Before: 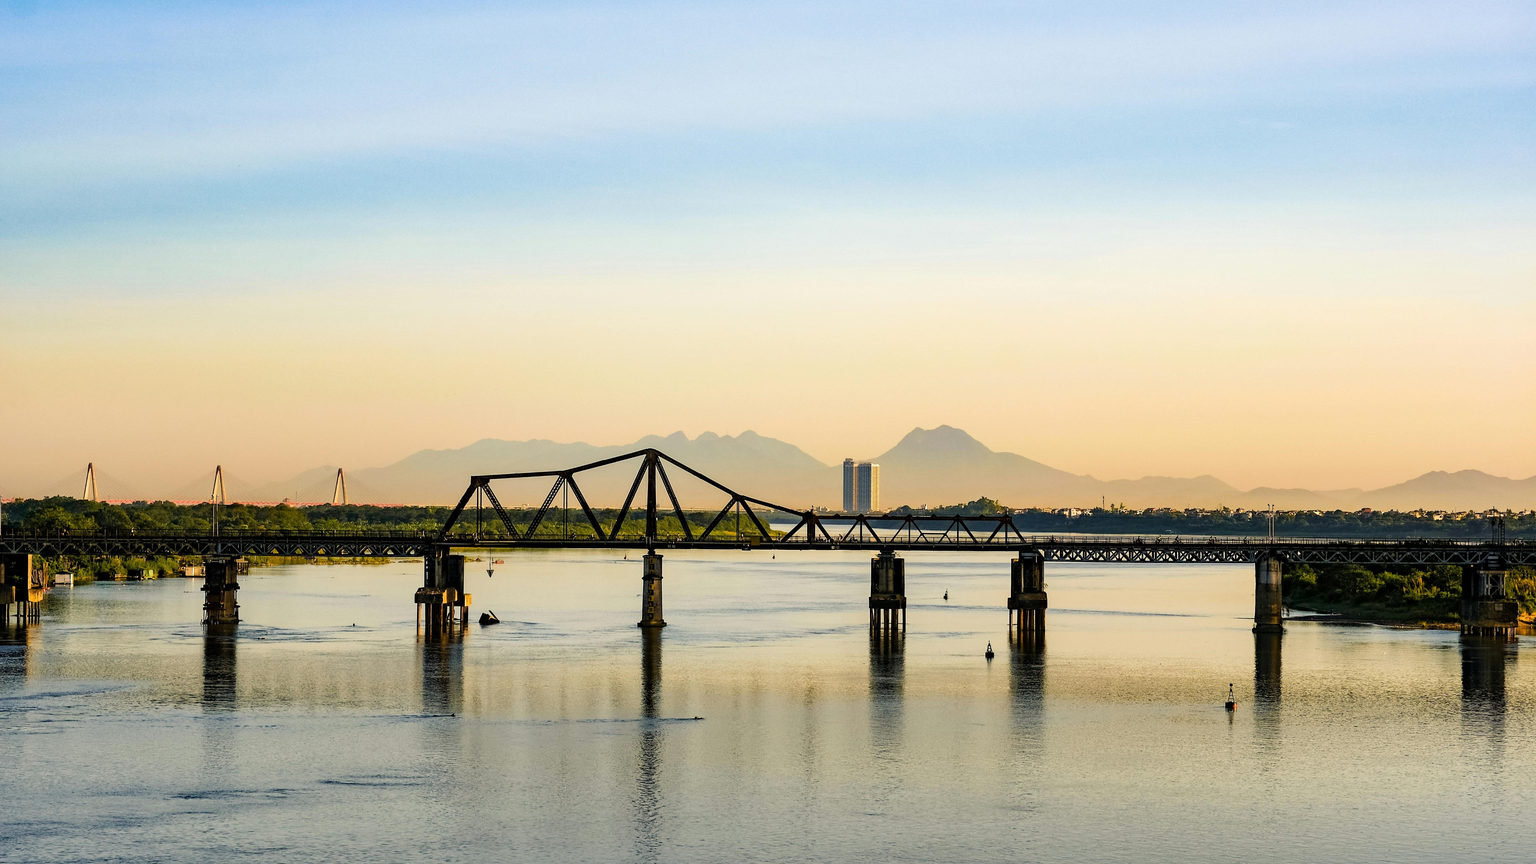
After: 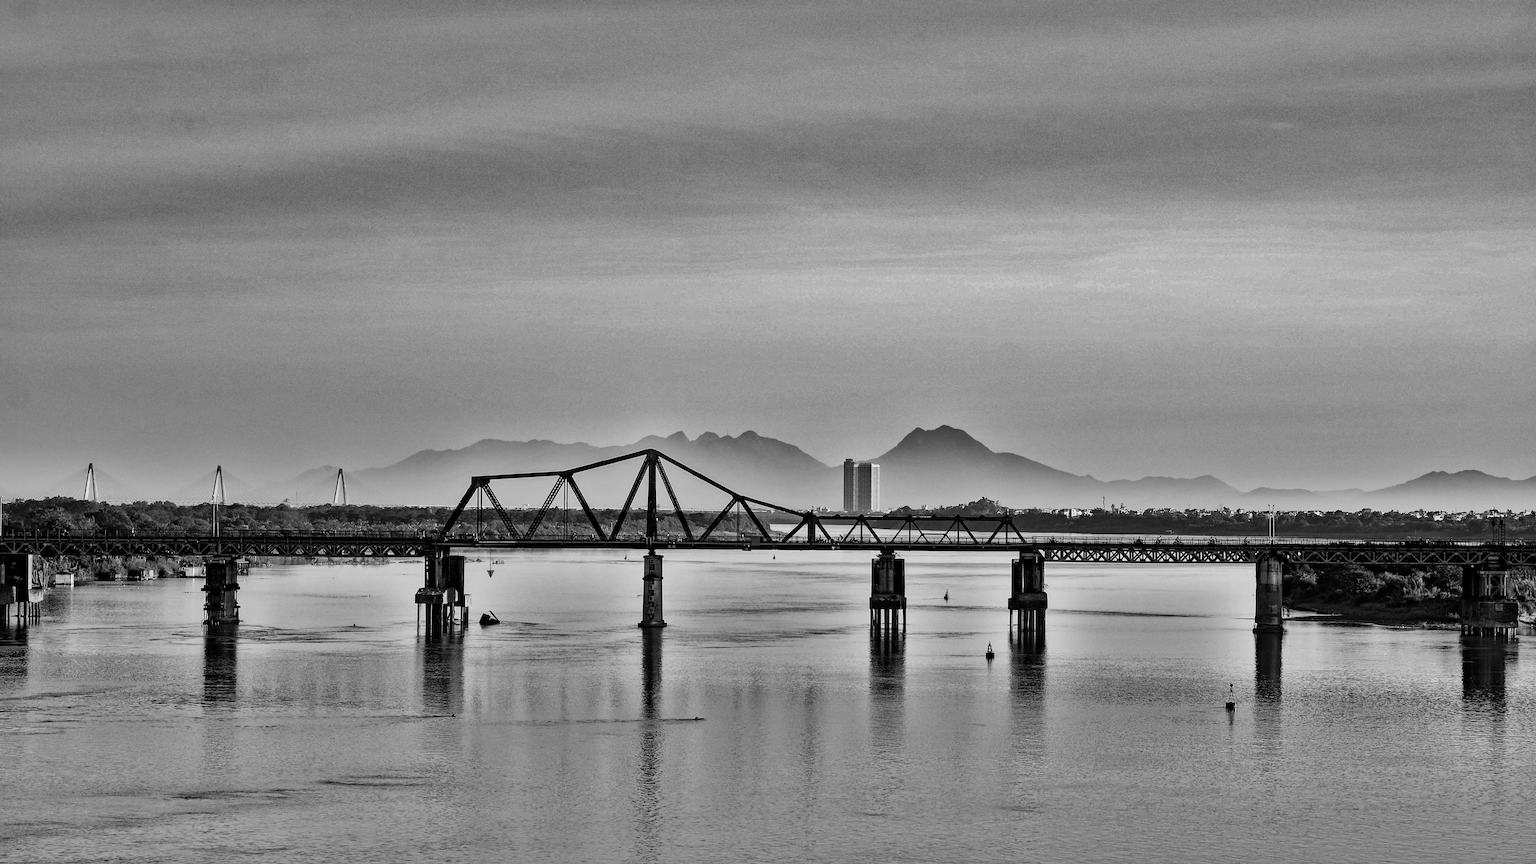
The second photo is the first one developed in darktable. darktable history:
white balance: red 1.08, blue 0.791
rotate and perspective: automatic cropping original format, crop left 0, crop top 0
shadows and highlights: shadows 19.13, highlights -83.41, soften with gaussian
monochrome: on, module defaults
